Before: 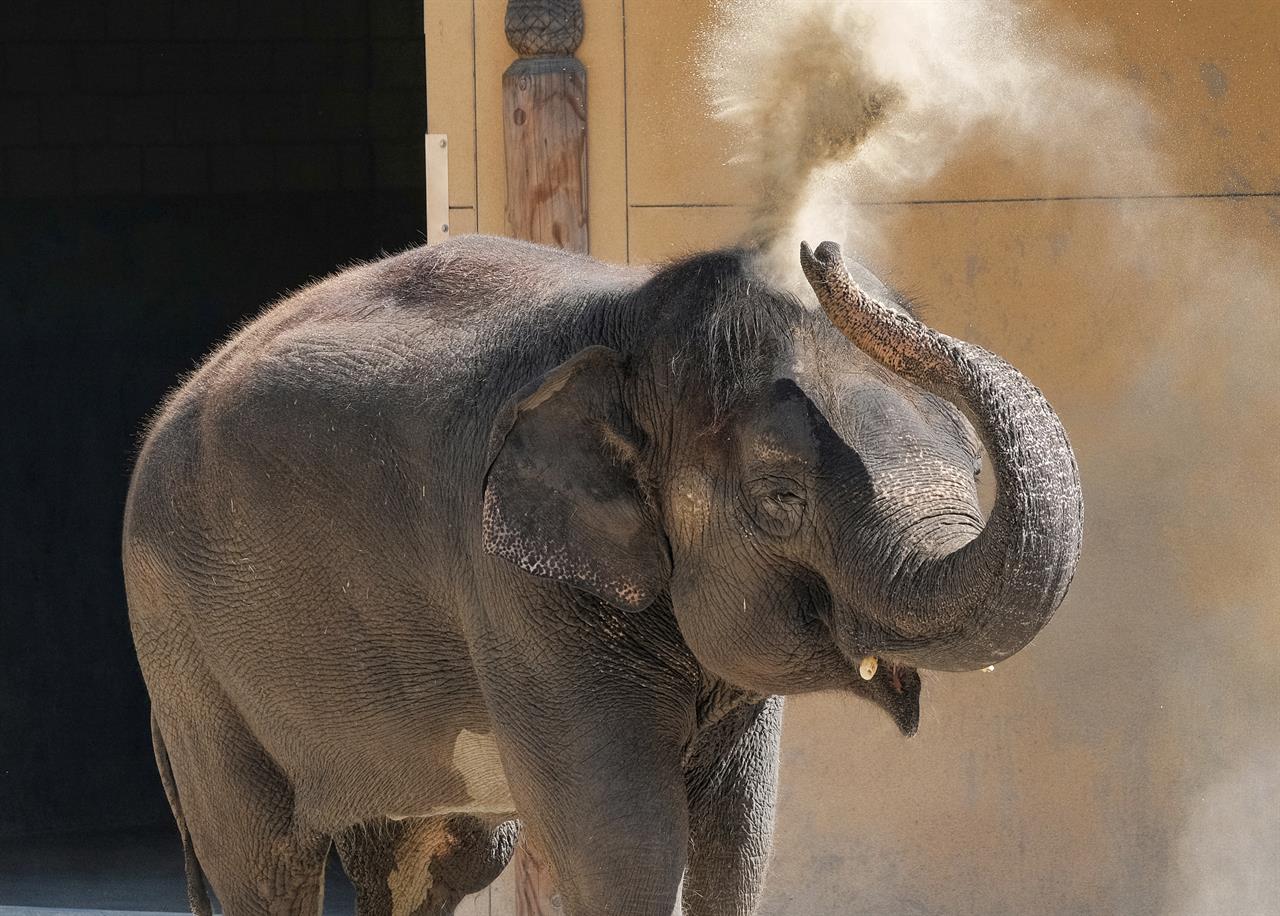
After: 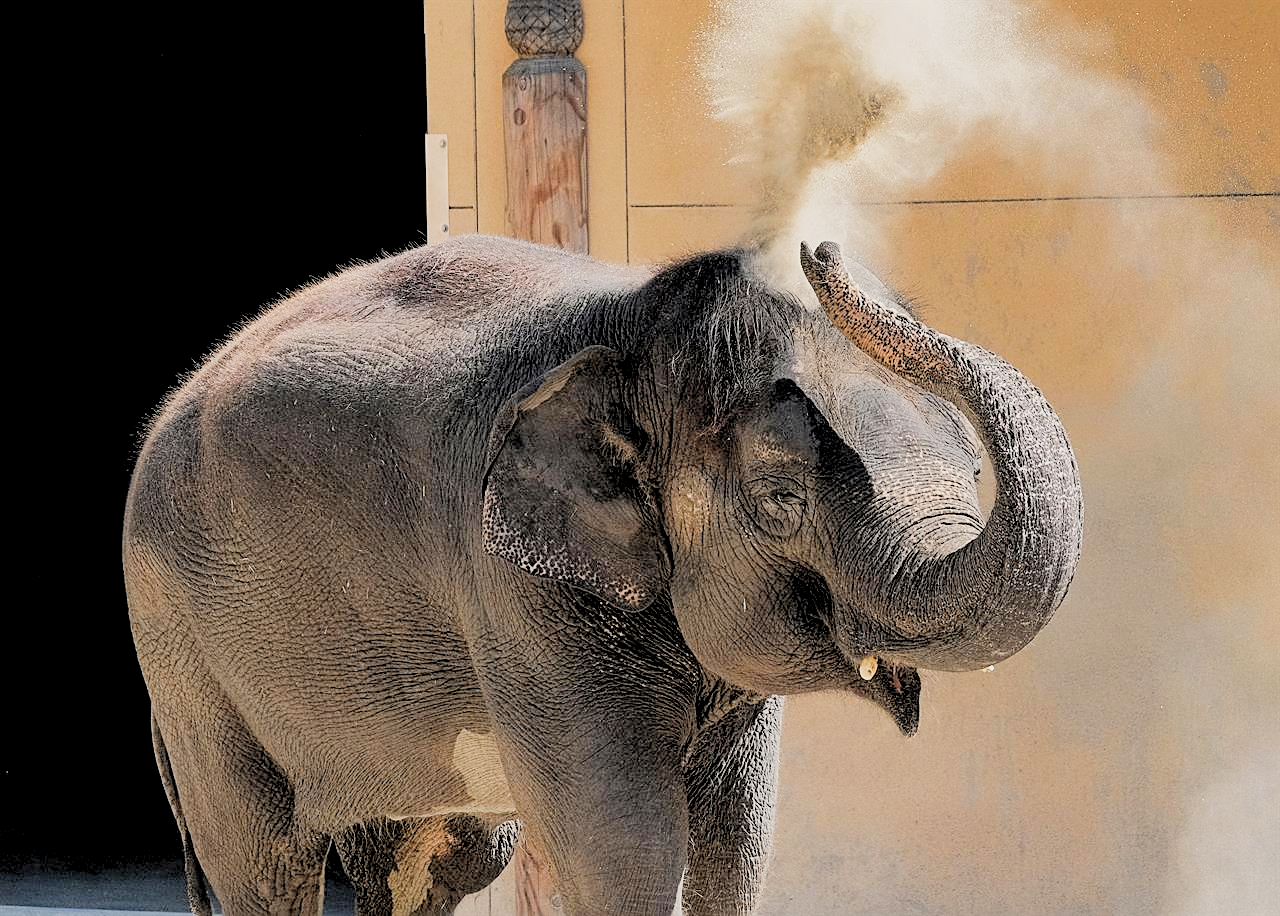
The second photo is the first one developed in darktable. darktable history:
levels: levels [0.044, 0.416, 0.908]
sharpen: on, module defaults
filmic rgb: black relative exposure -6.16 EV, white relative exposure 6.95 EV, threshold 2.99 EV, hardness 2.28, enable highlight reconstruction true
